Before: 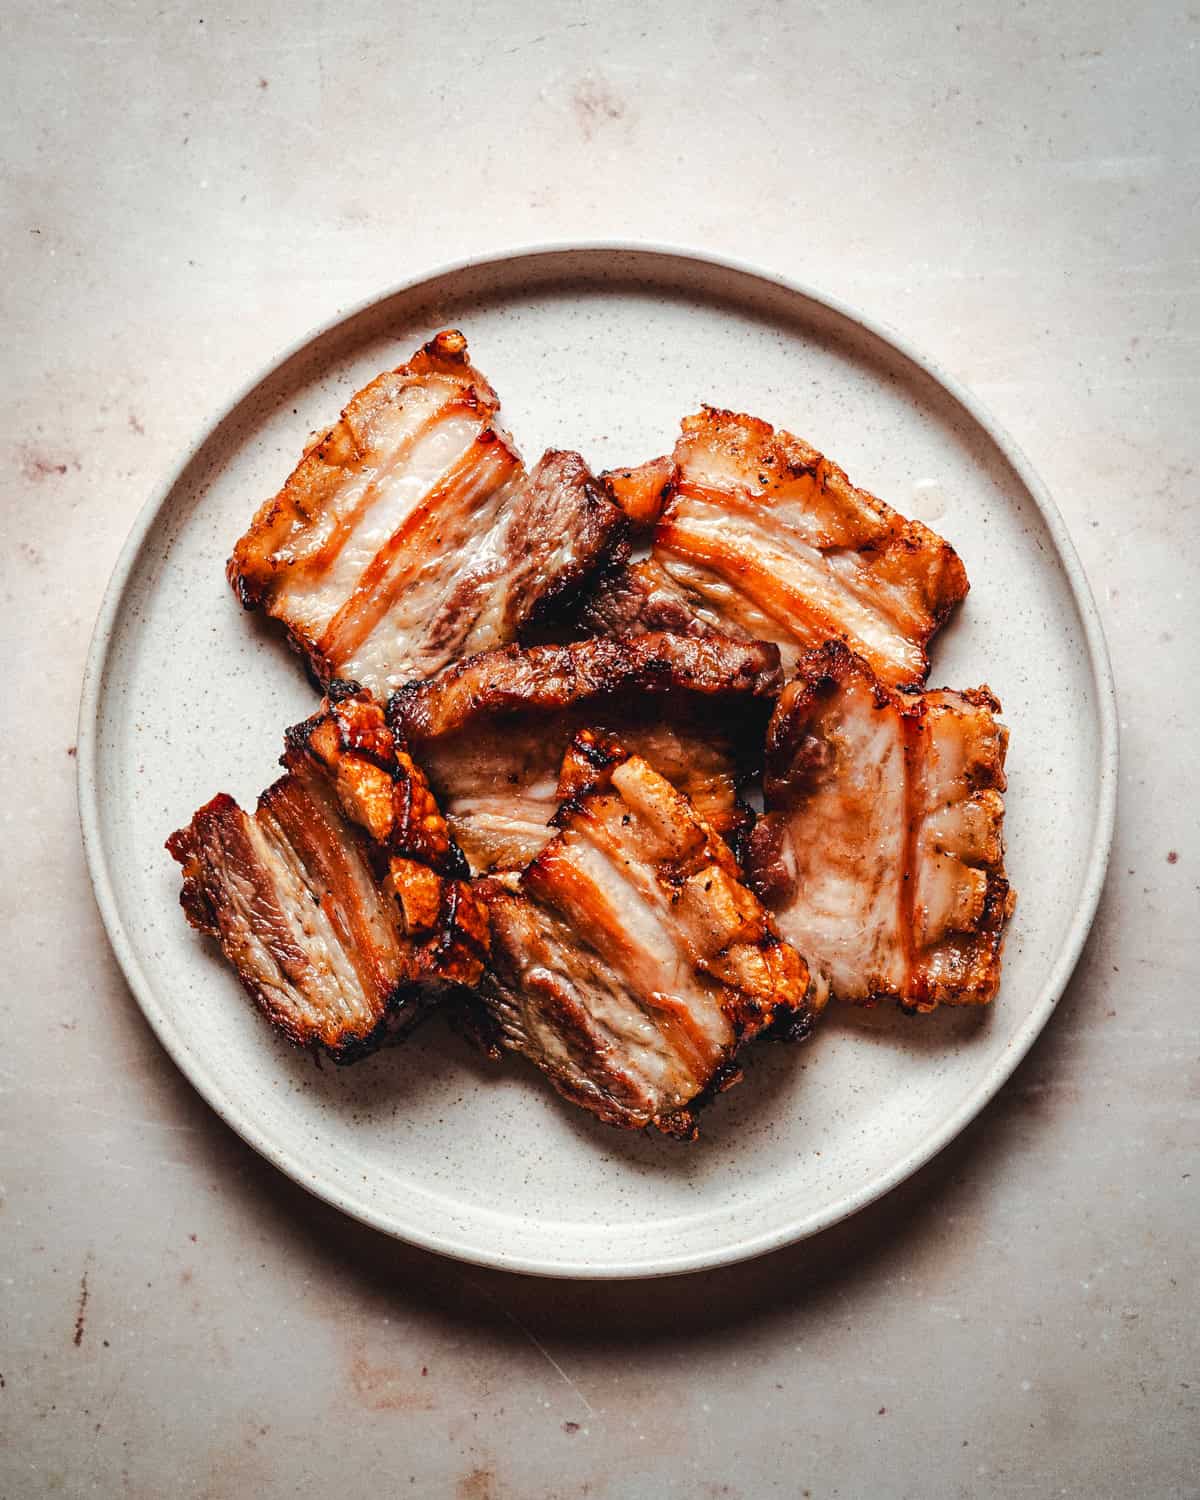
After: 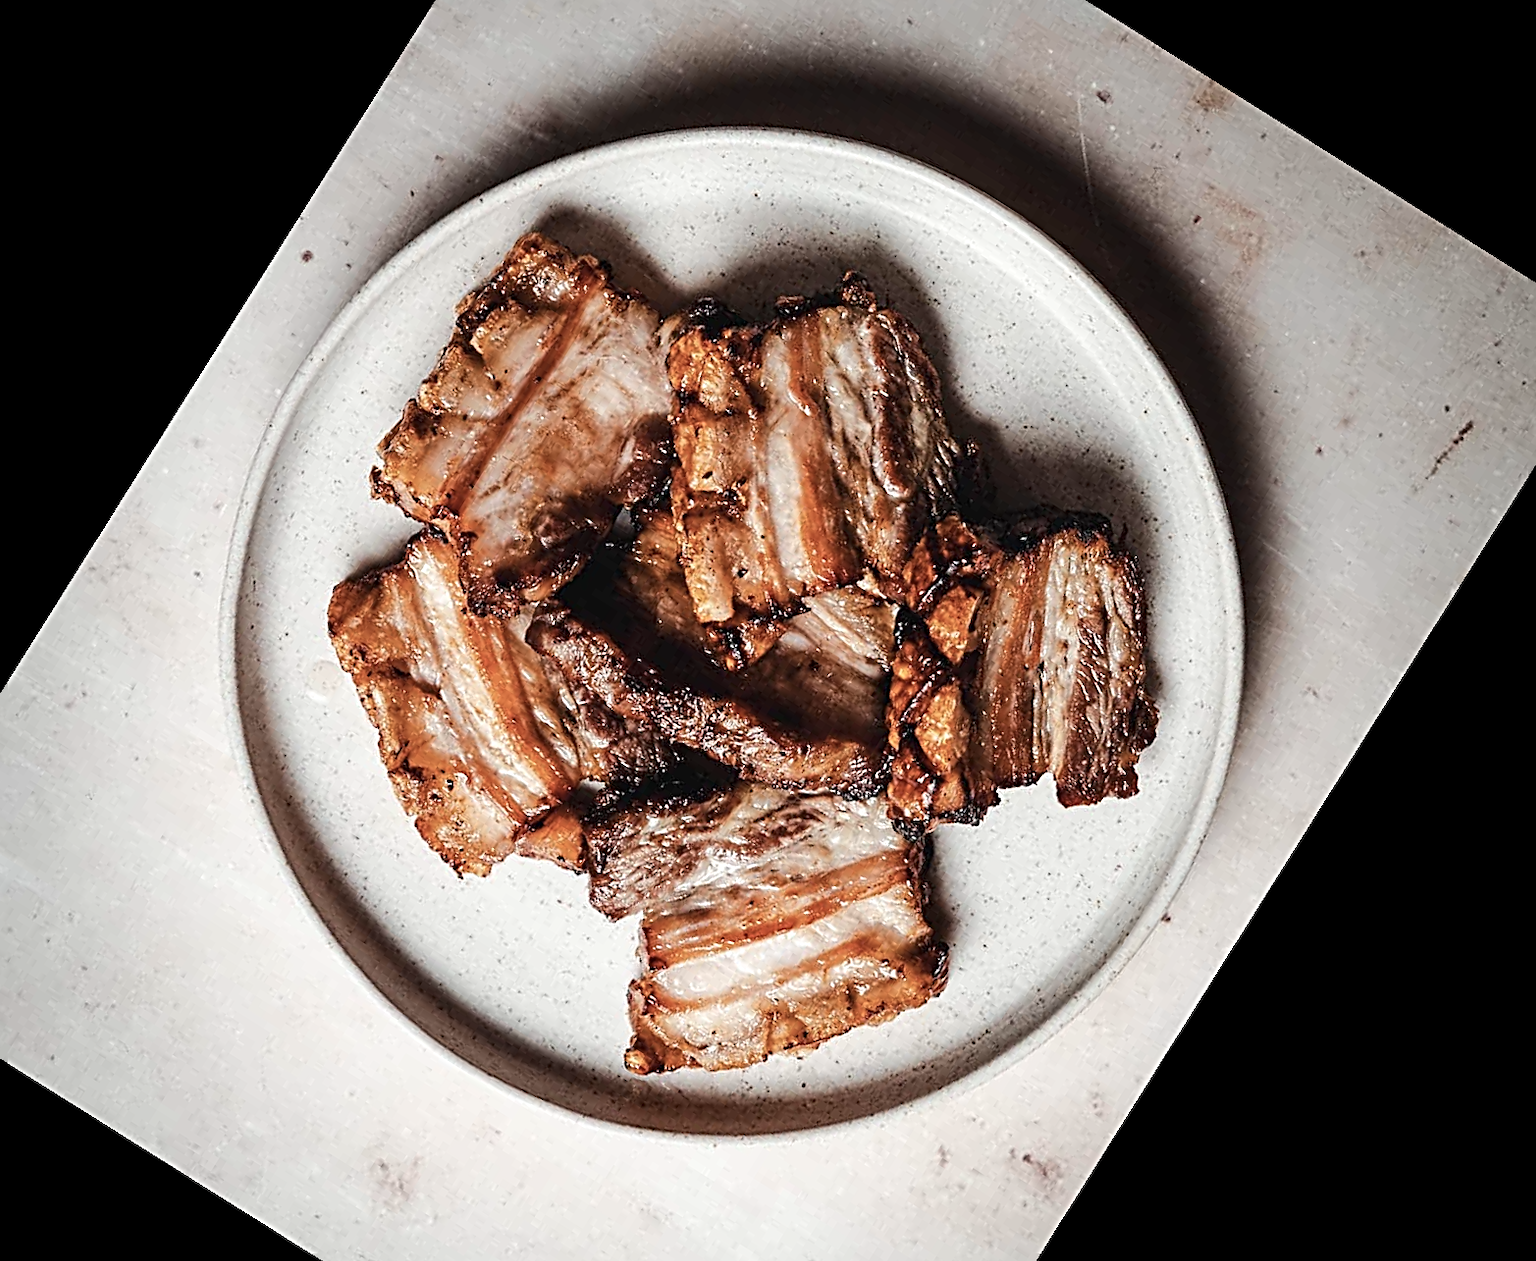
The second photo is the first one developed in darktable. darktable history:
sharpen: radius 2.828, amount 0.726
crop and rotate: angle 147.88°, left 9.174%, top 15.596%, right 4.523%, bottom 17.059%
exposure: compensate exposure bias true, compensate highlight preservation false
contrast brightness saturation: contrast 0.102, saturation -0.356
